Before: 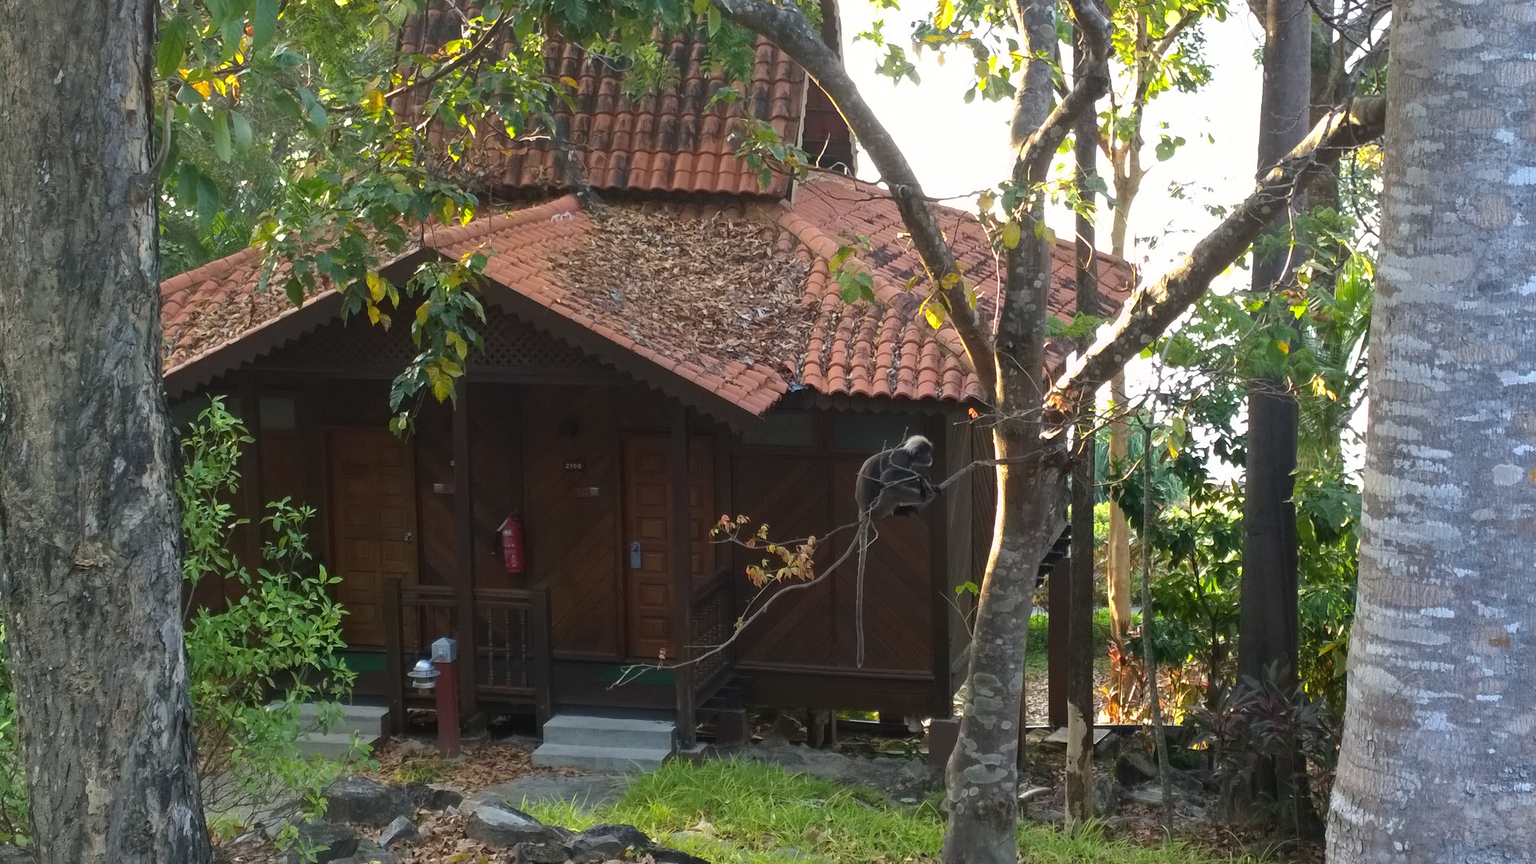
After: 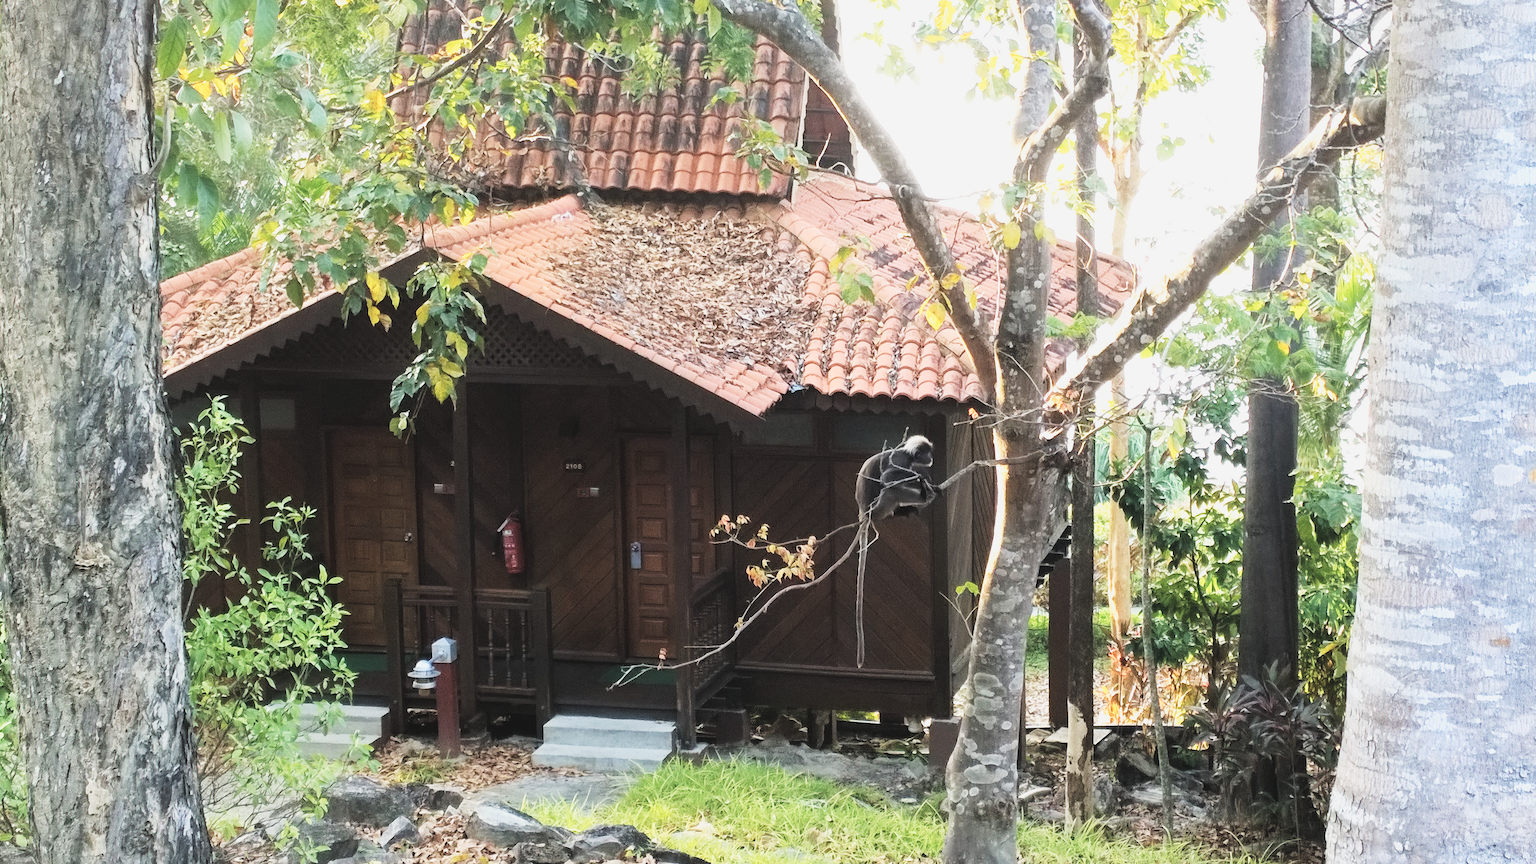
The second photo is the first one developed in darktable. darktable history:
base curve: curves: ch0 [(0, 0) (0.007, 0.004) (0.027, 0.03) (0.046, 0.07) (0.207, 0.54) (0.442, 0.872) (0.673, 0.972) (1, 1)], preserve colors none
contrast brightness saturation: contrast -0.261, saturation -0.424
tone curve: curves: ch0 [(0, 0.016) (0.11, 0.039) (0.259, 0.235) (0.383, 0.437) (0.499, 0.597) (0.733, 0.867) (0.843, 0.948) (1, 1)], color space Lab, linked channels, preserve colors none
contrast equalizer: y [[0.5, 0.5, 0.472, 0.5, 0.5, 0.5], [0.5 ×6], [0.5 ×6], [0 ×6], [0 ×6]]
